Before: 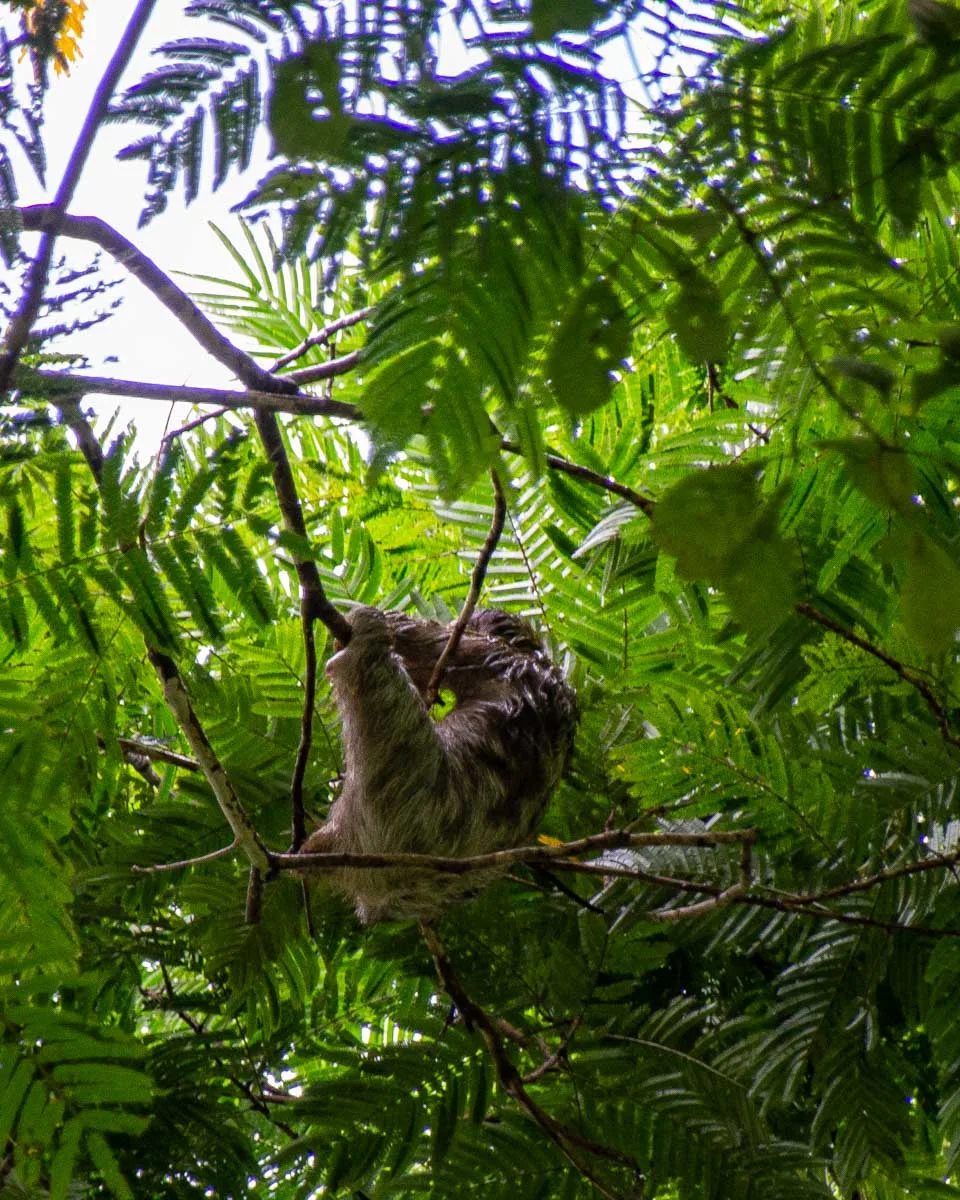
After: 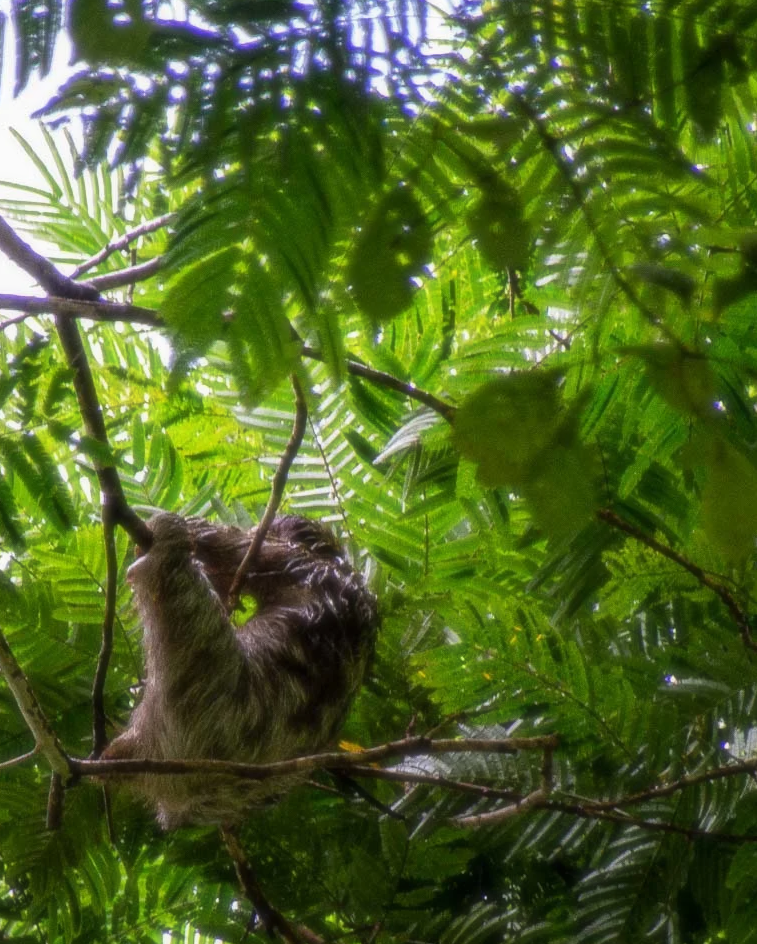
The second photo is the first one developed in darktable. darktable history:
soften: size 19.52%, mix 20.32%
crop and rotate: left 20.74%, top 7.912%, right 0.375%, bottom 13.378%
